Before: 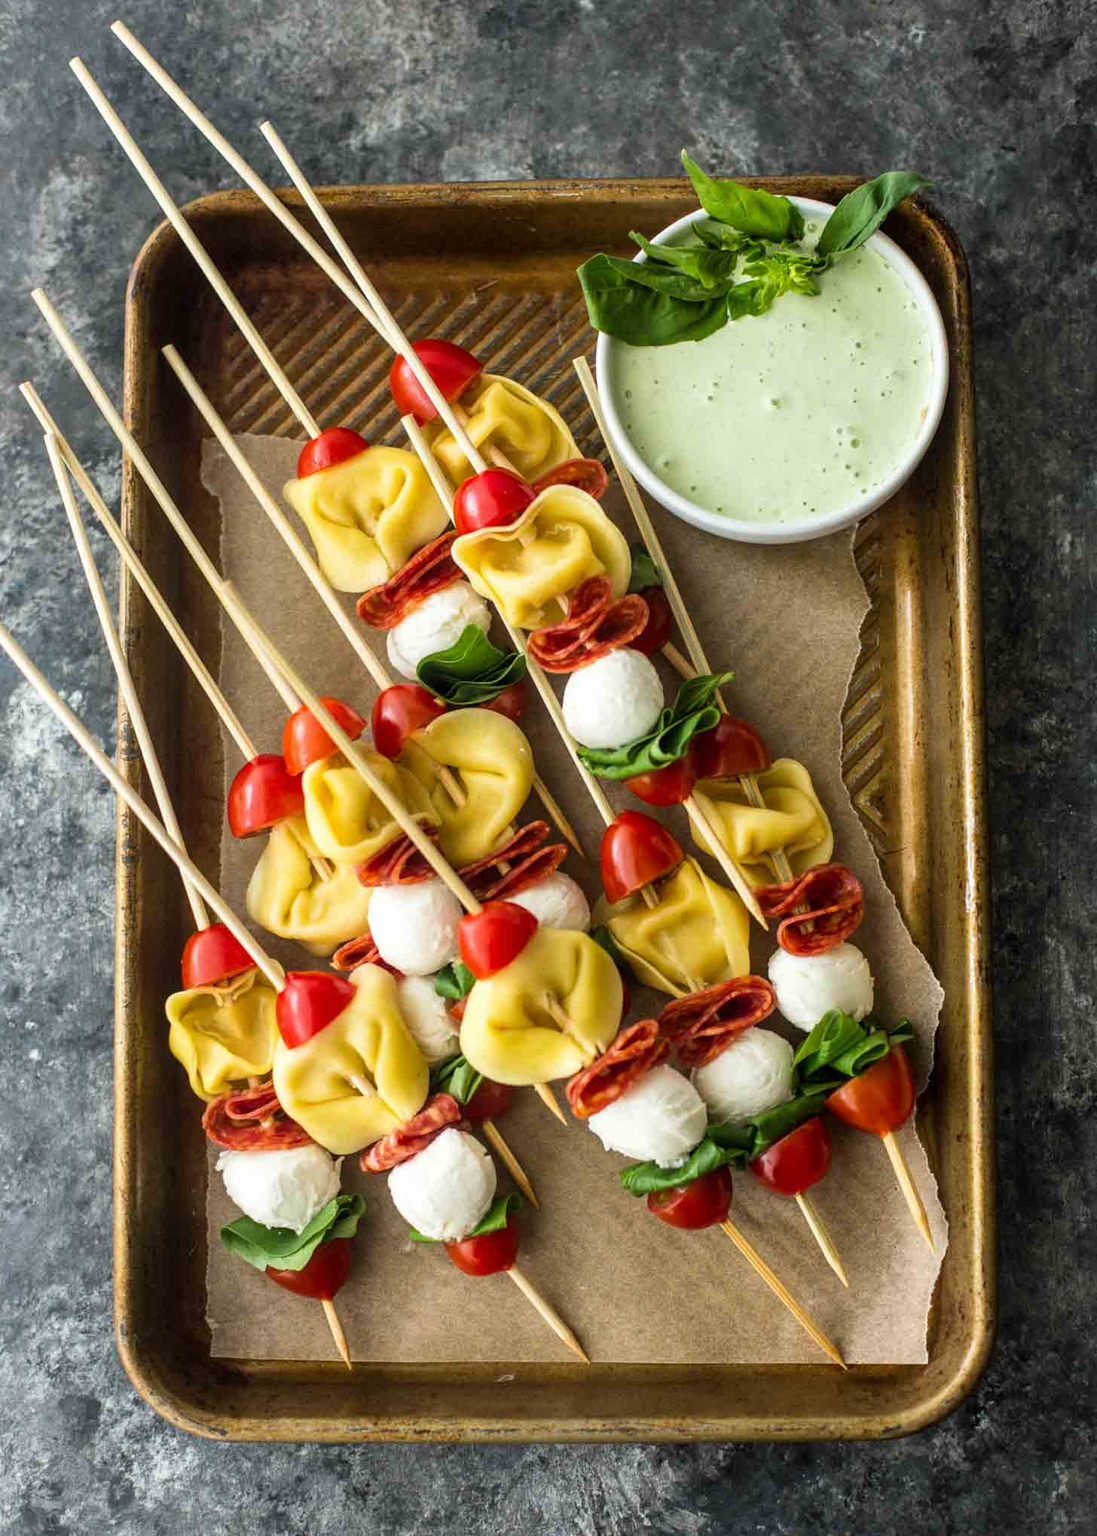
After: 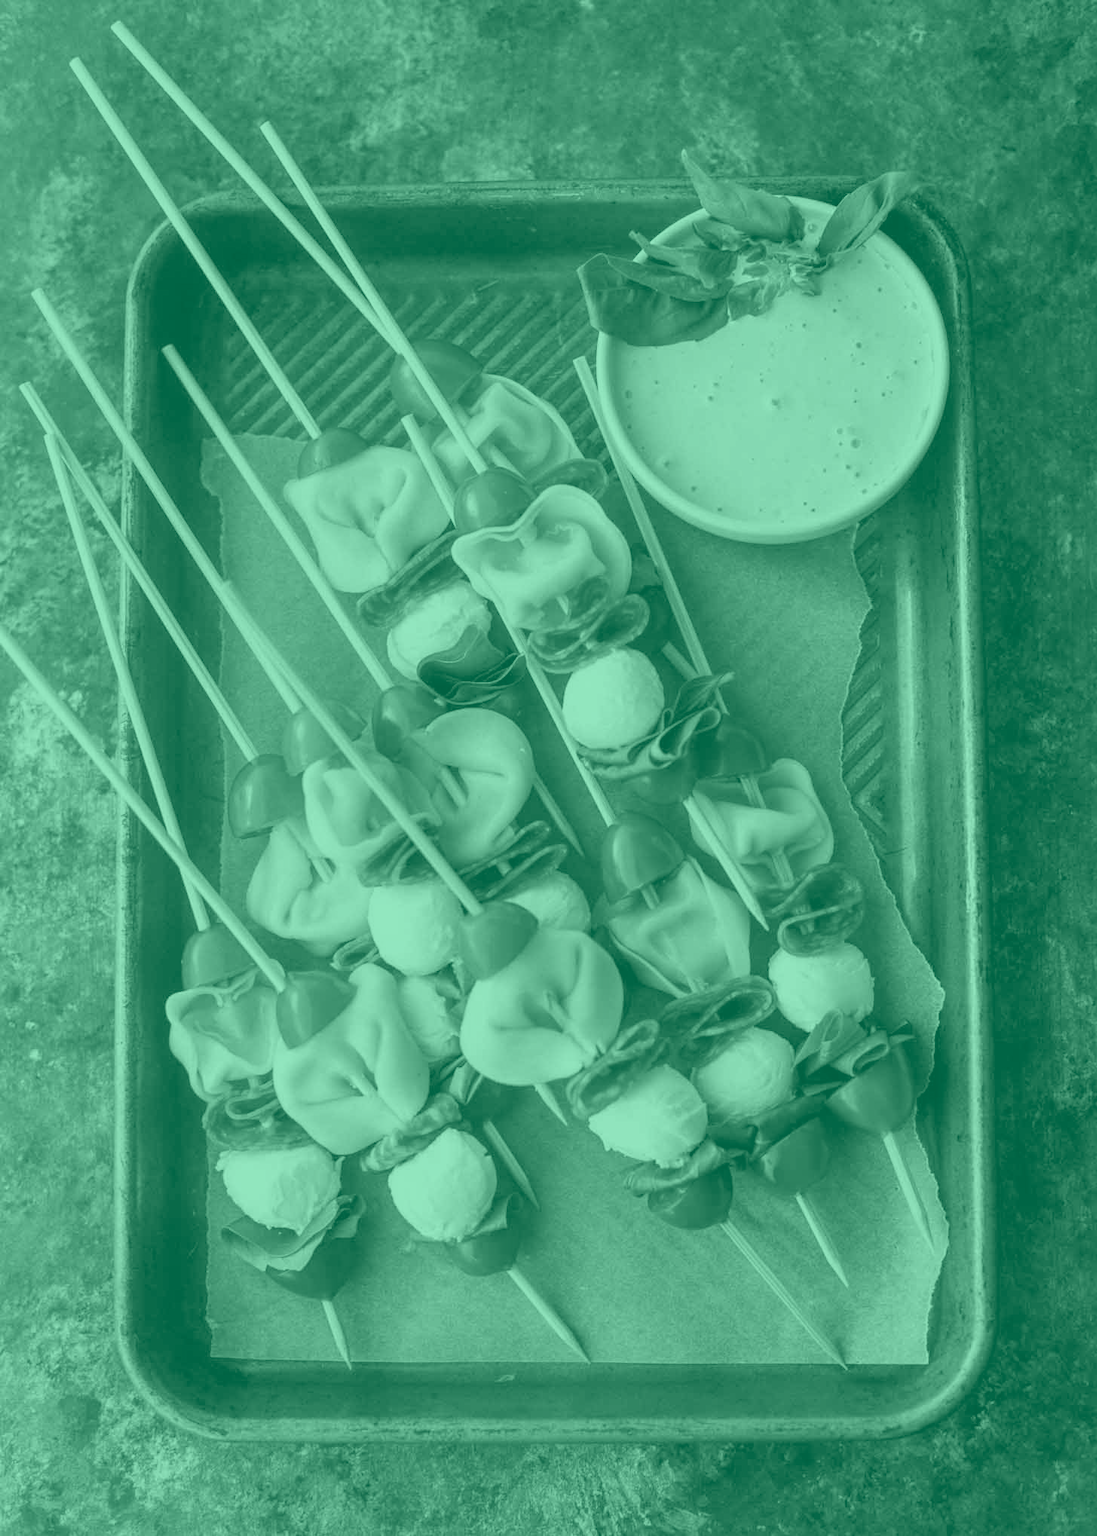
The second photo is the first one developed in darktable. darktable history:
colorize: hue 147.6°, saturation 65%, lightness 21.64%
contrast brightness saturation: saturation 0.1
